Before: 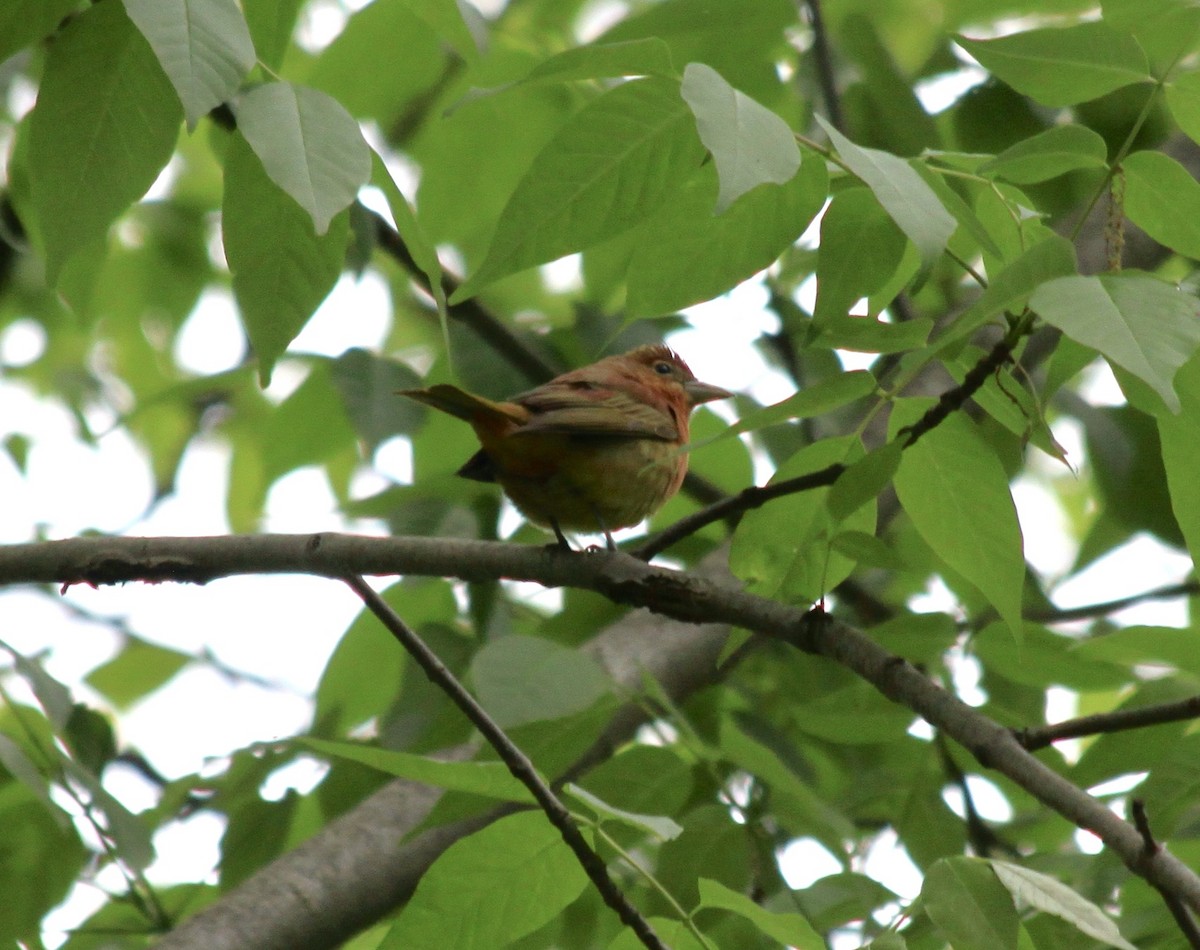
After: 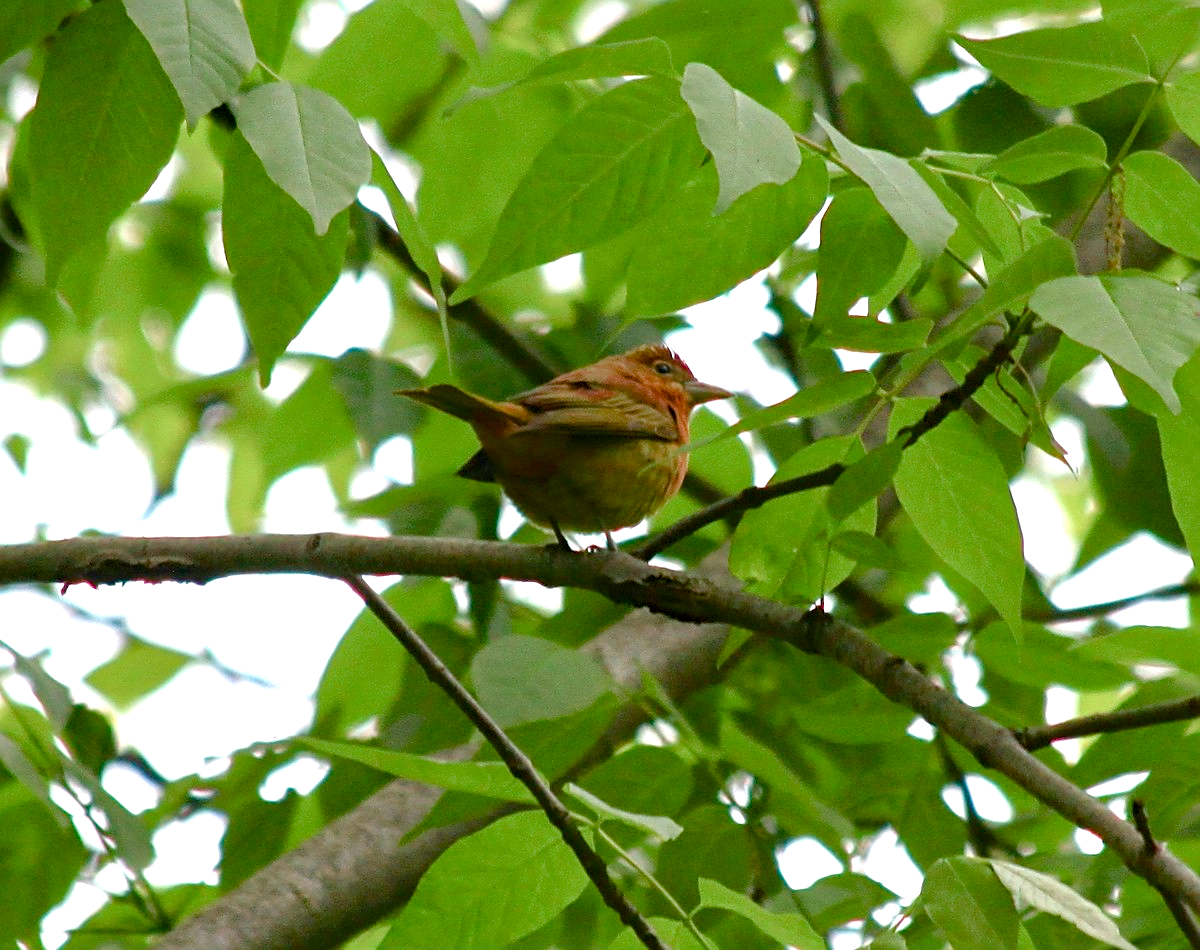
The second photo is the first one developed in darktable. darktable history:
exposure: exposure 0.494 EV, compensate highlight preservation false
color balance rgb: highlights gain › chroma 0.28%, highlights gain › hue 331.03°, perceptual saturation grading › global saturation 20%, perceptual saturation grading › highlights -50.595%, perceptual saturation grading › shadows 30.104%, global vibrance 20%
base curve: preserve colors none
haze removal: strength 0.293, distance 0.243, compatibility mode true, adaptive false
sharpen: on, module defaults
